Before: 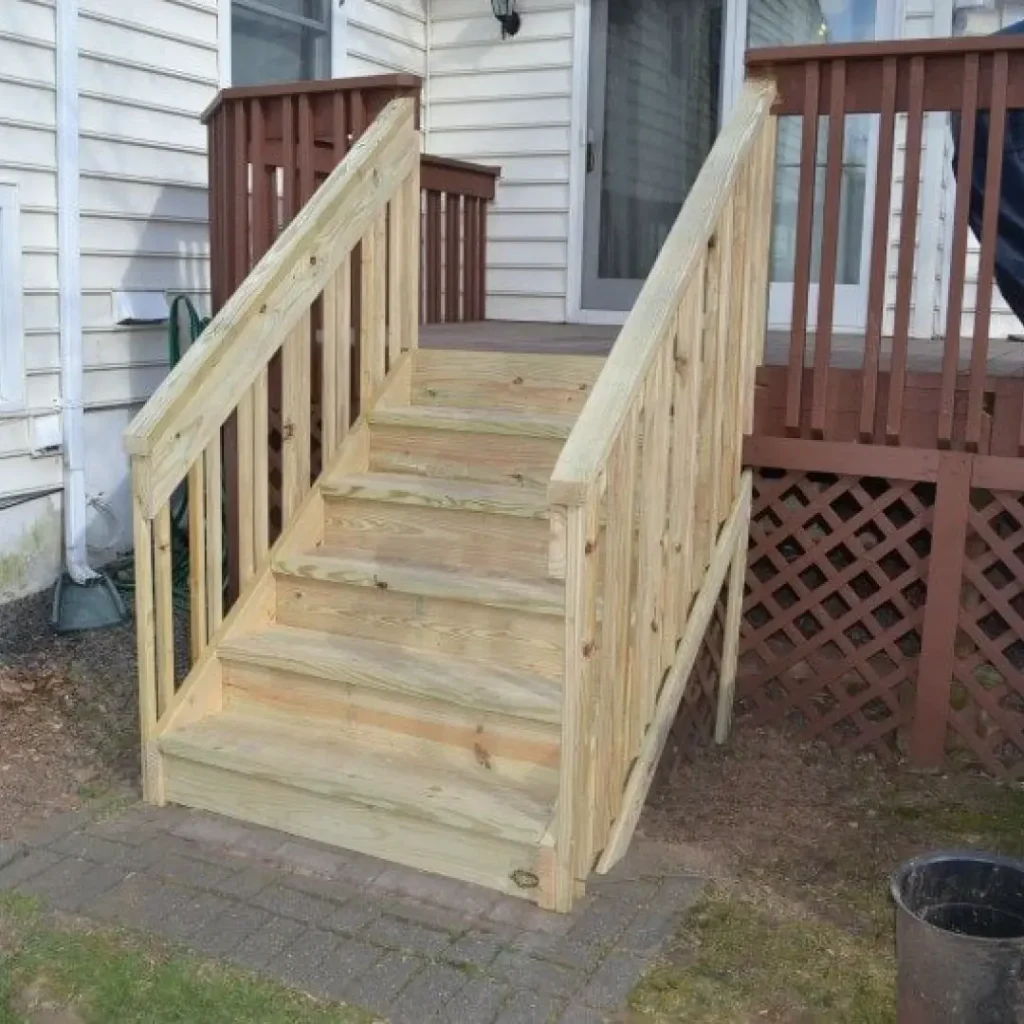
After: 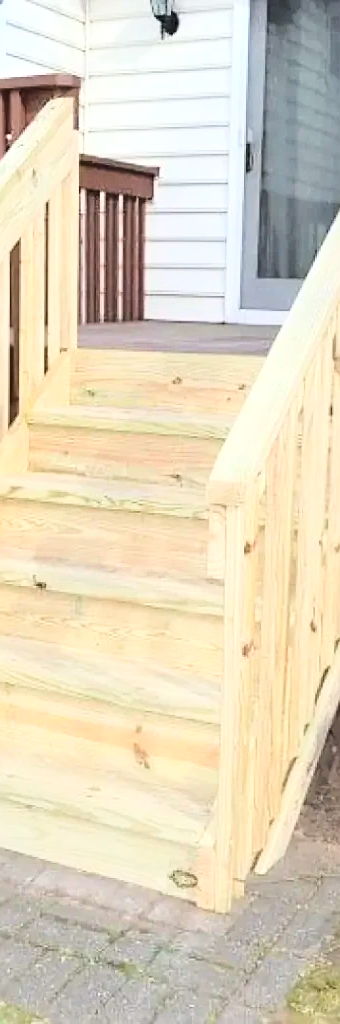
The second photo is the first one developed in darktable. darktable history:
crop: left 33.36%, right 33.36%
sharpen: on, module defaults
base curve: curves: ch0 [(0, 0) (0.032, 0.037) (0.105, 0.228) (0.435, 0.76) (0.856, 0.983) (1, 1)]
exposure: black level correction 0.001, exposure 0.5 EV, compensate exposure bias true, compensate highlight preservation false
